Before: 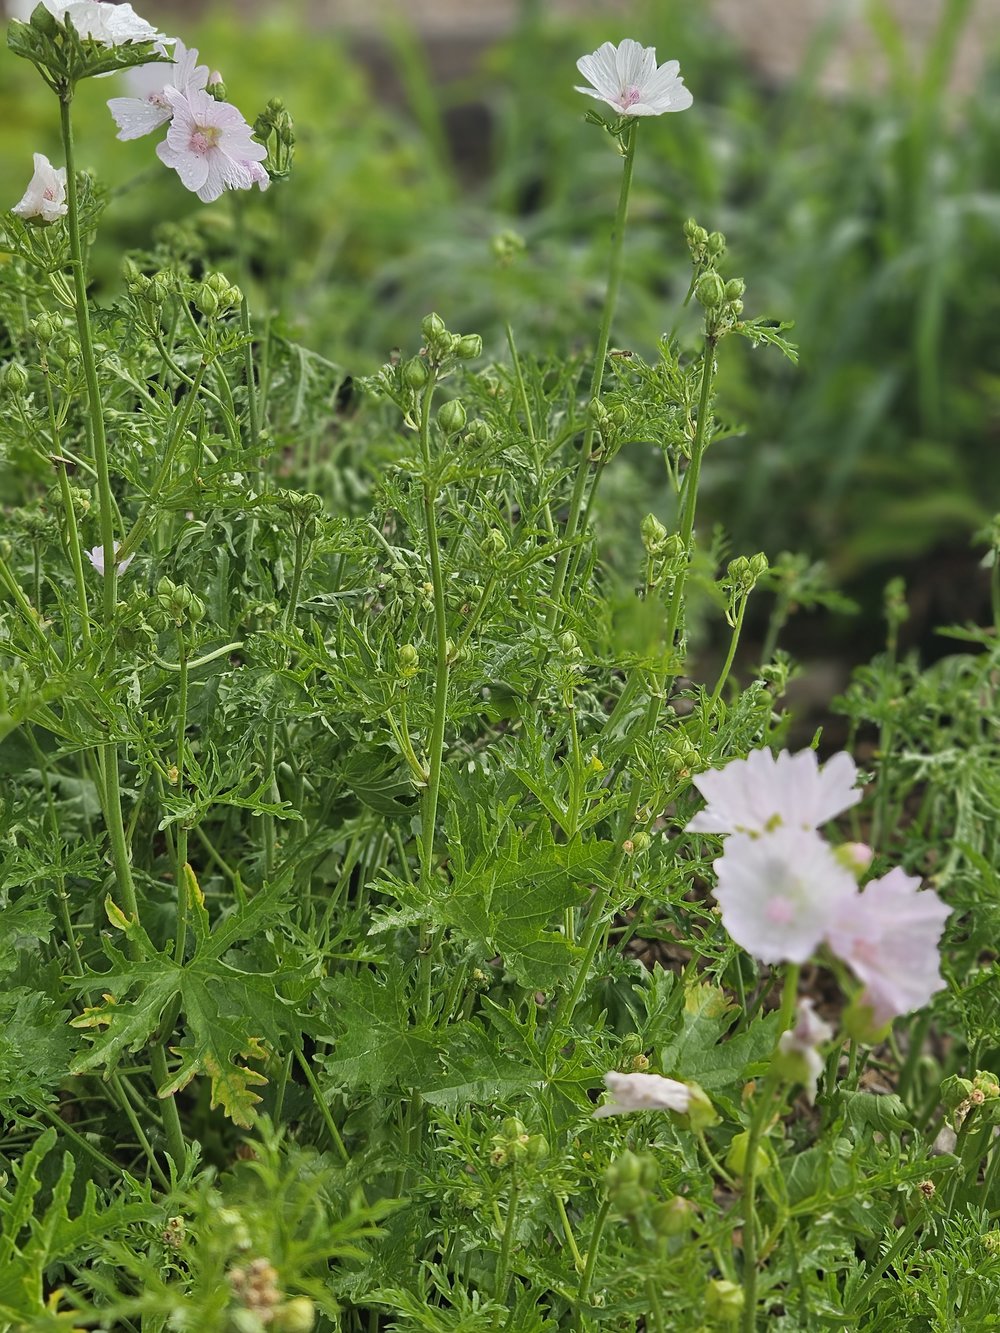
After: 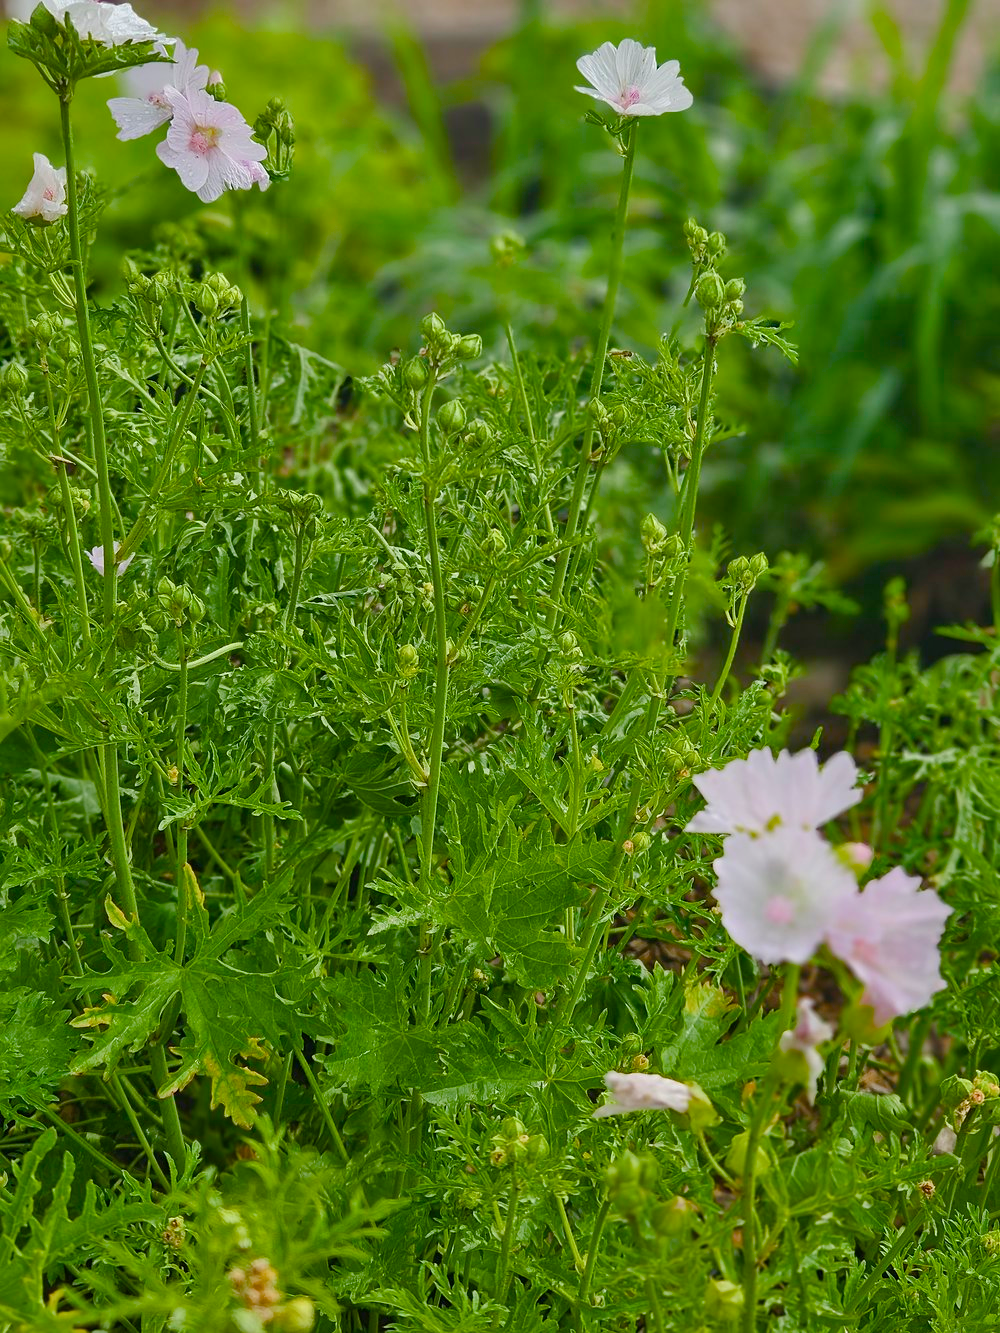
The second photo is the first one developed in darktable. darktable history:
shadows and highlights: shadows 30.06
color balance rgb: linear chroma grading › shadows 10.305%, linear chroma grading › highlights 9.856%, linear chroma grading › global chroma 14.685%, linear chroma grading › mid-tones 14.869%, perceptual saturation grading › global saturation 20%, perceptual saturation grading › highlights -50.594%, perceptual saturation grading › shadows 31.067%, global vibrance 20%
